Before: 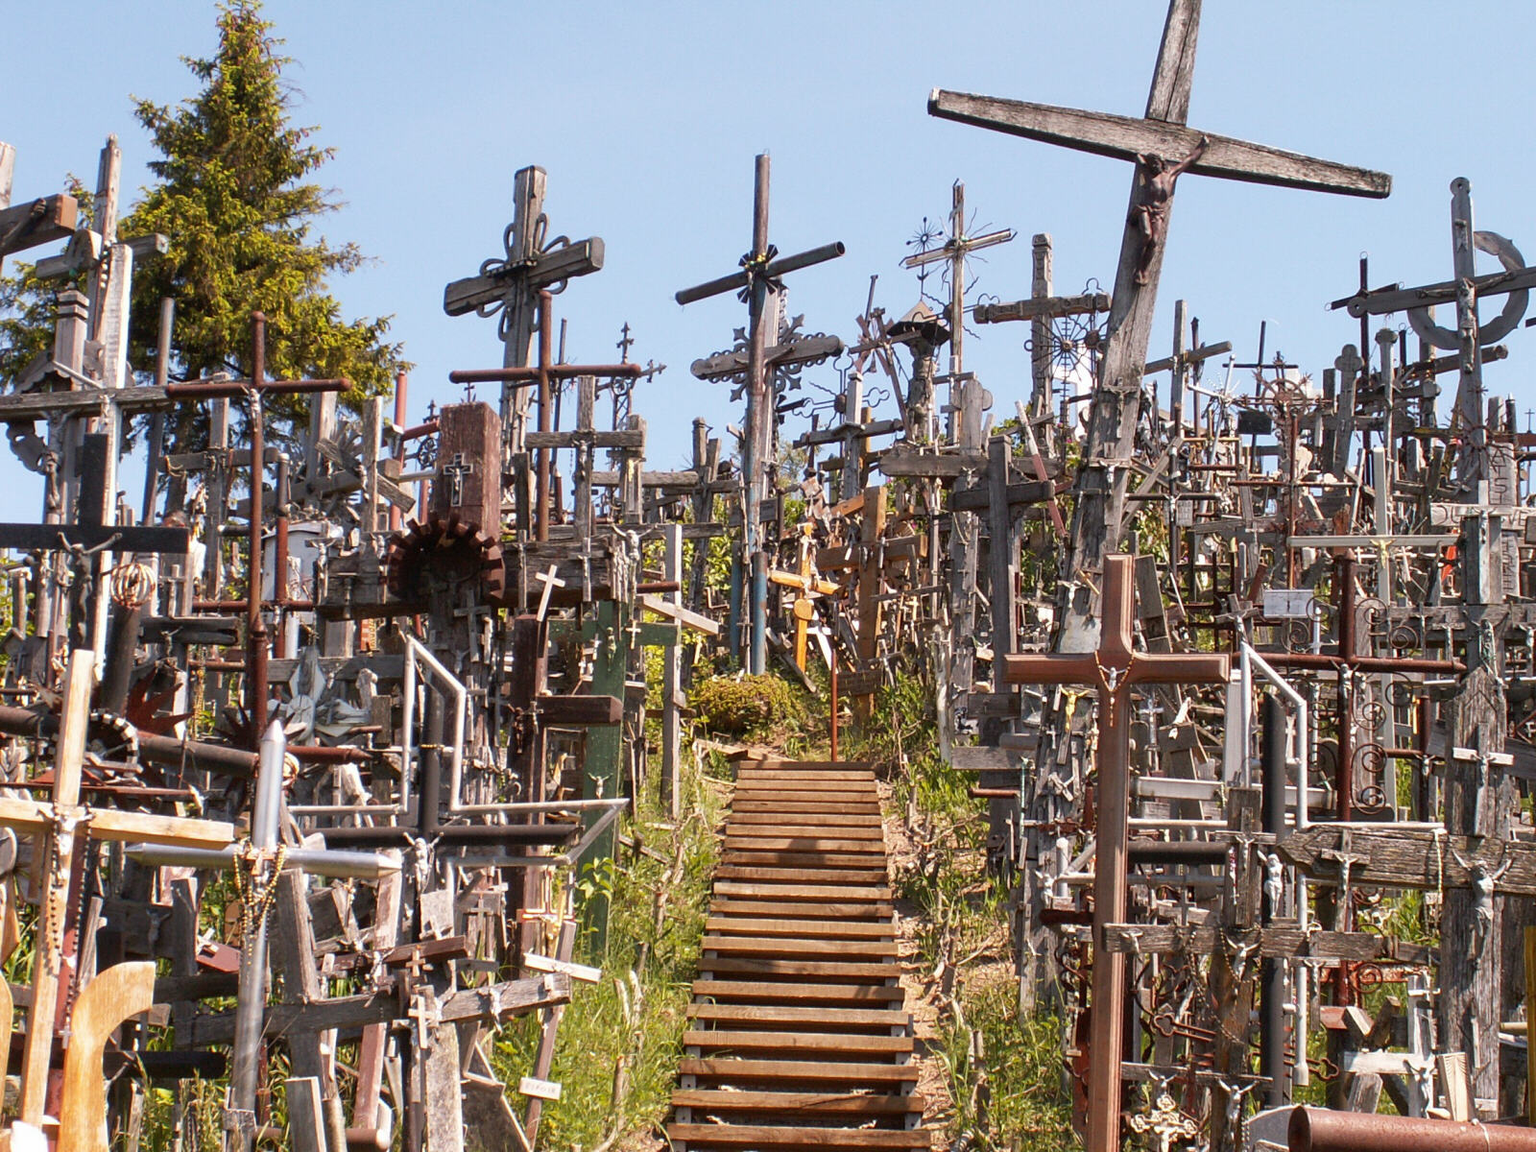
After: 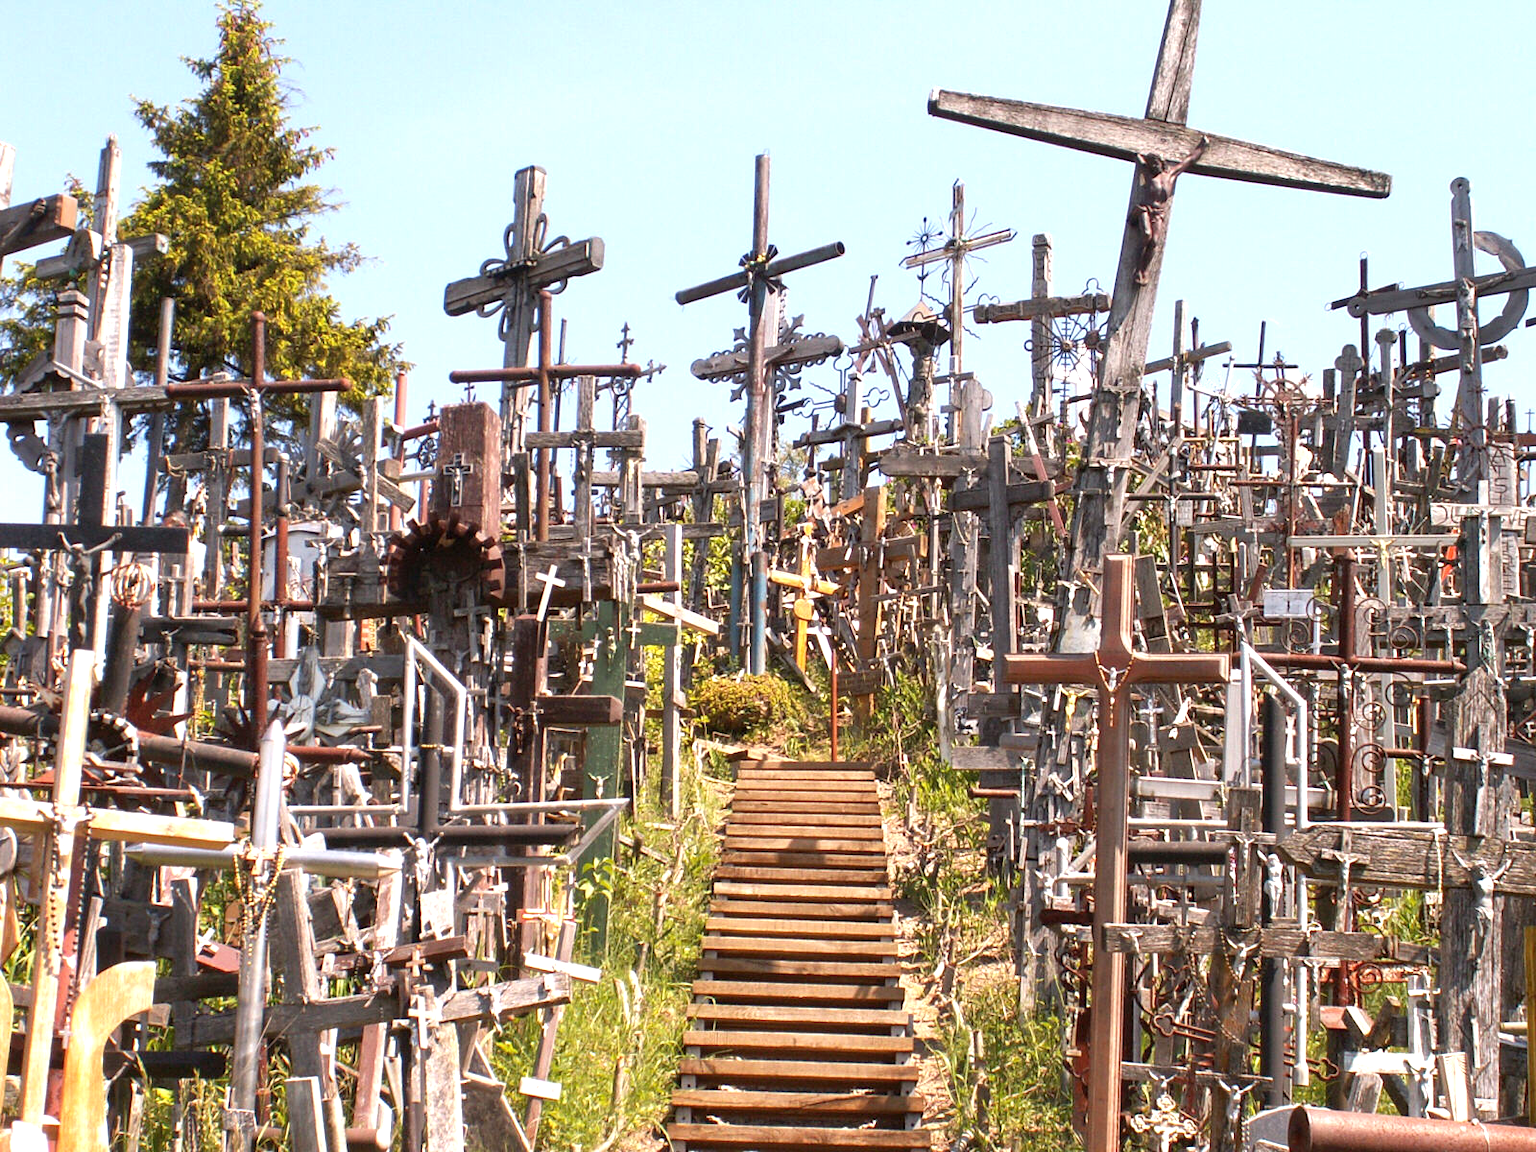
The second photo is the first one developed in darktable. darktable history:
exposure: exposure 0.648 EV, compensate highlight preservation false
